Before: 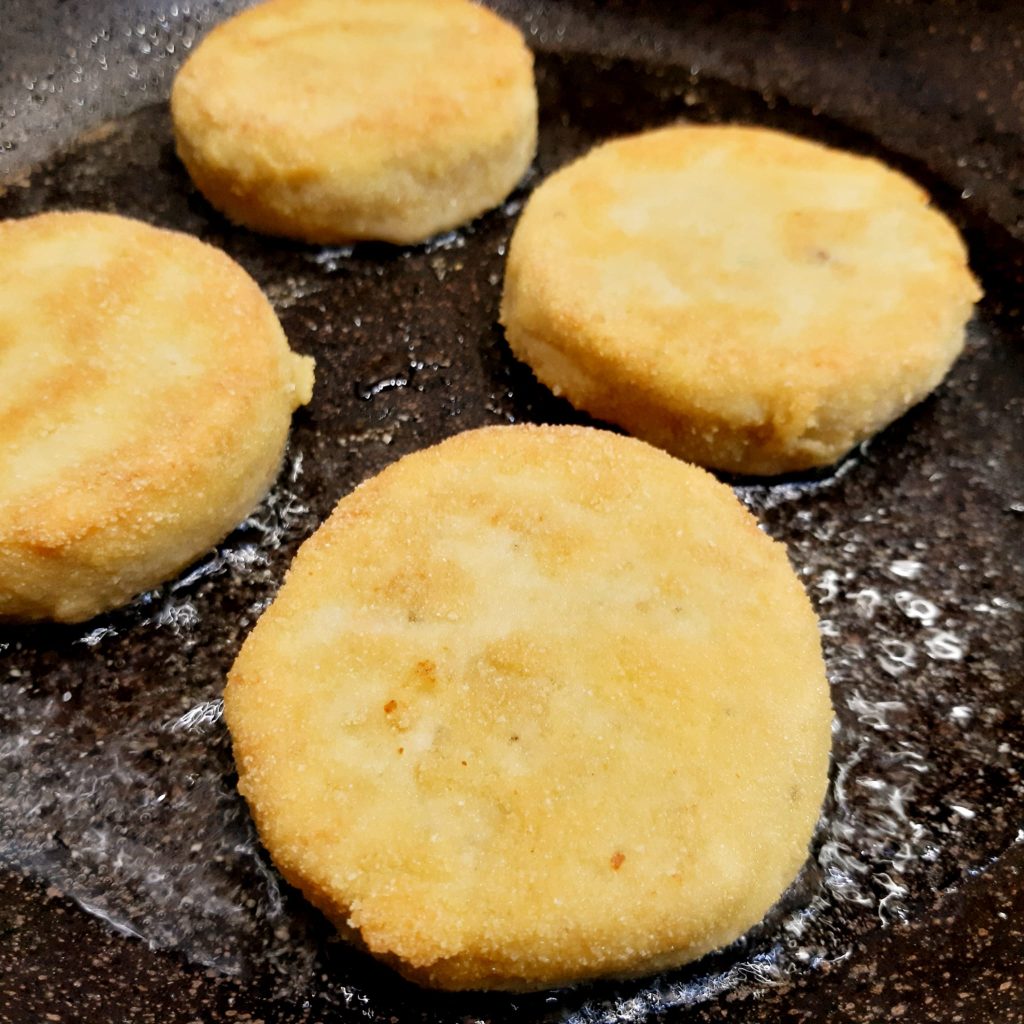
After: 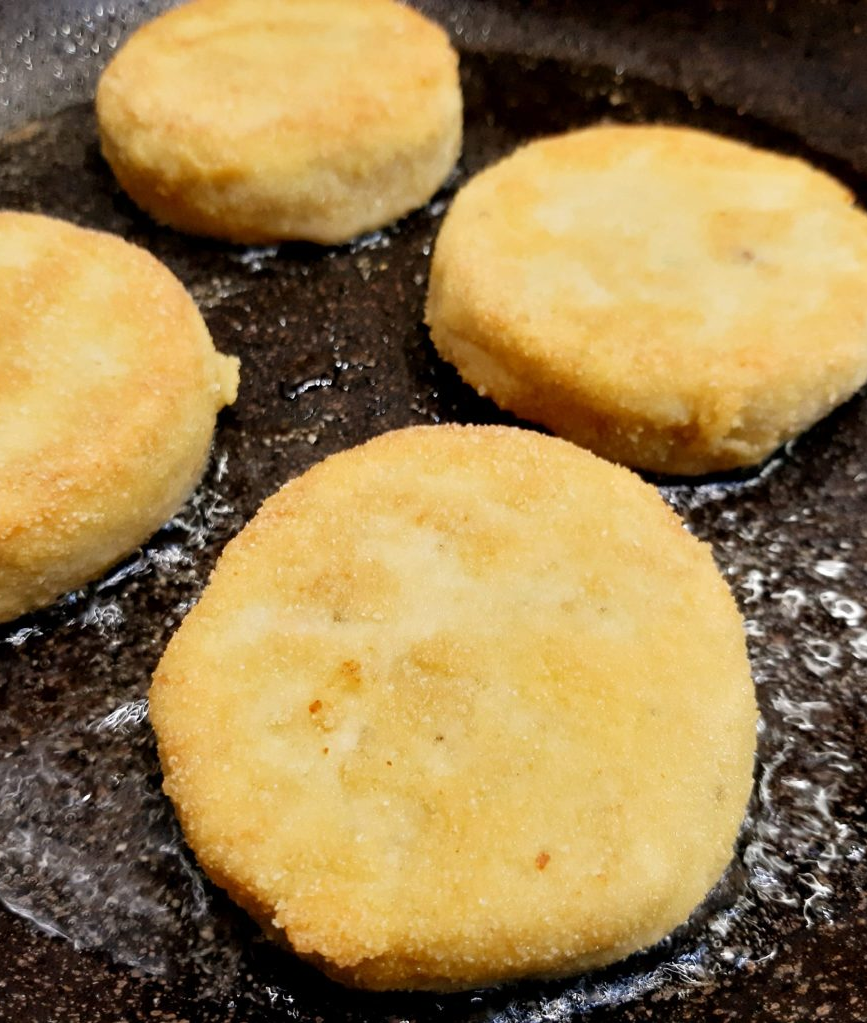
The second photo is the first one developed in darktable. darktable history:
crop: left 7.361%, right 7.816%
